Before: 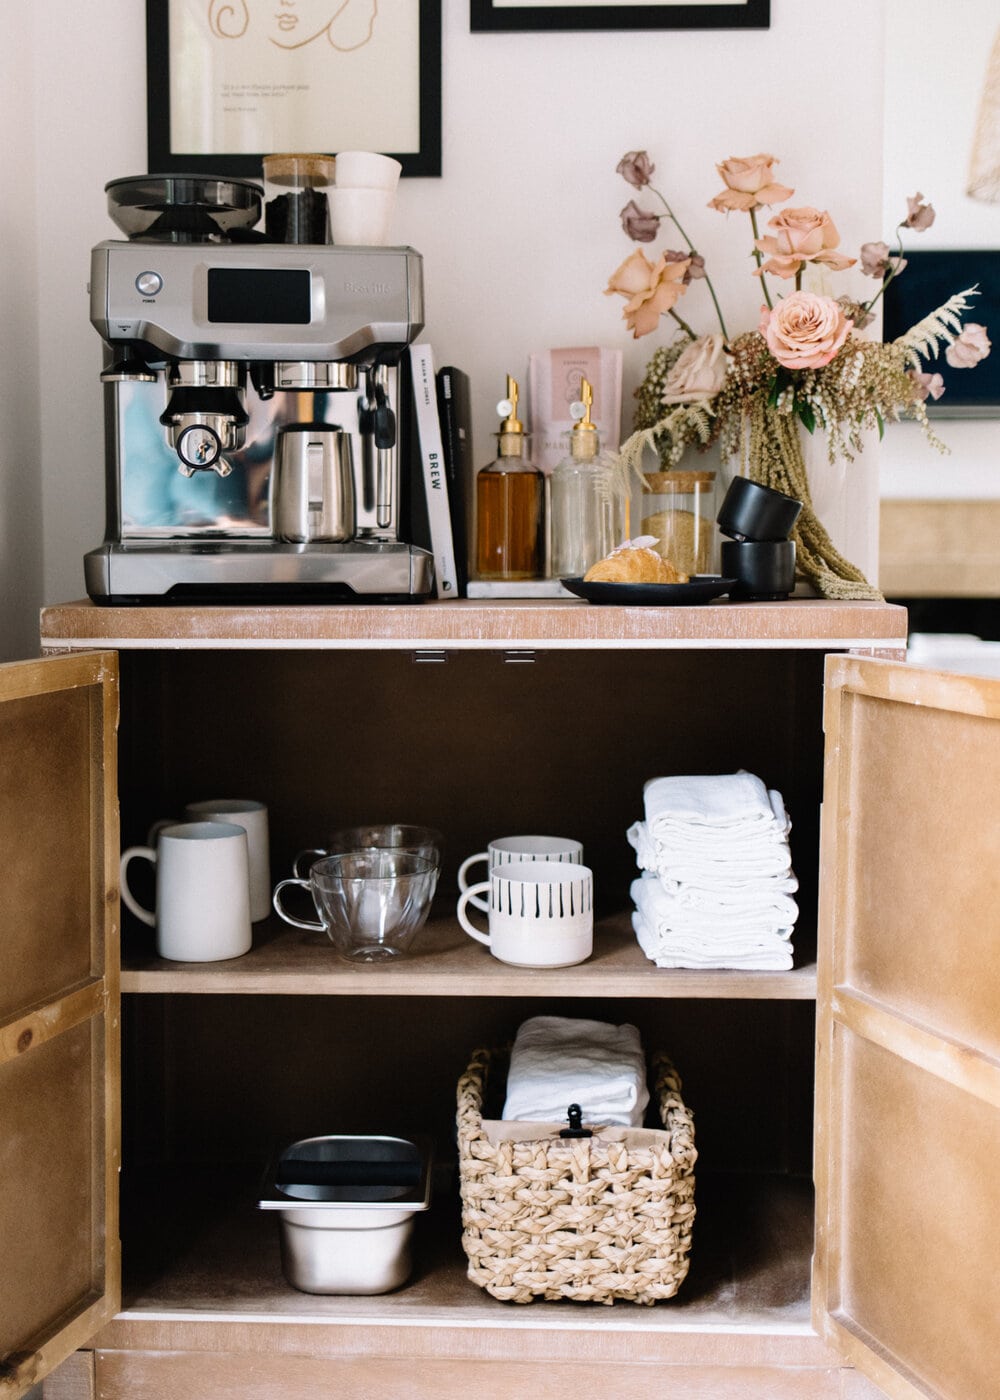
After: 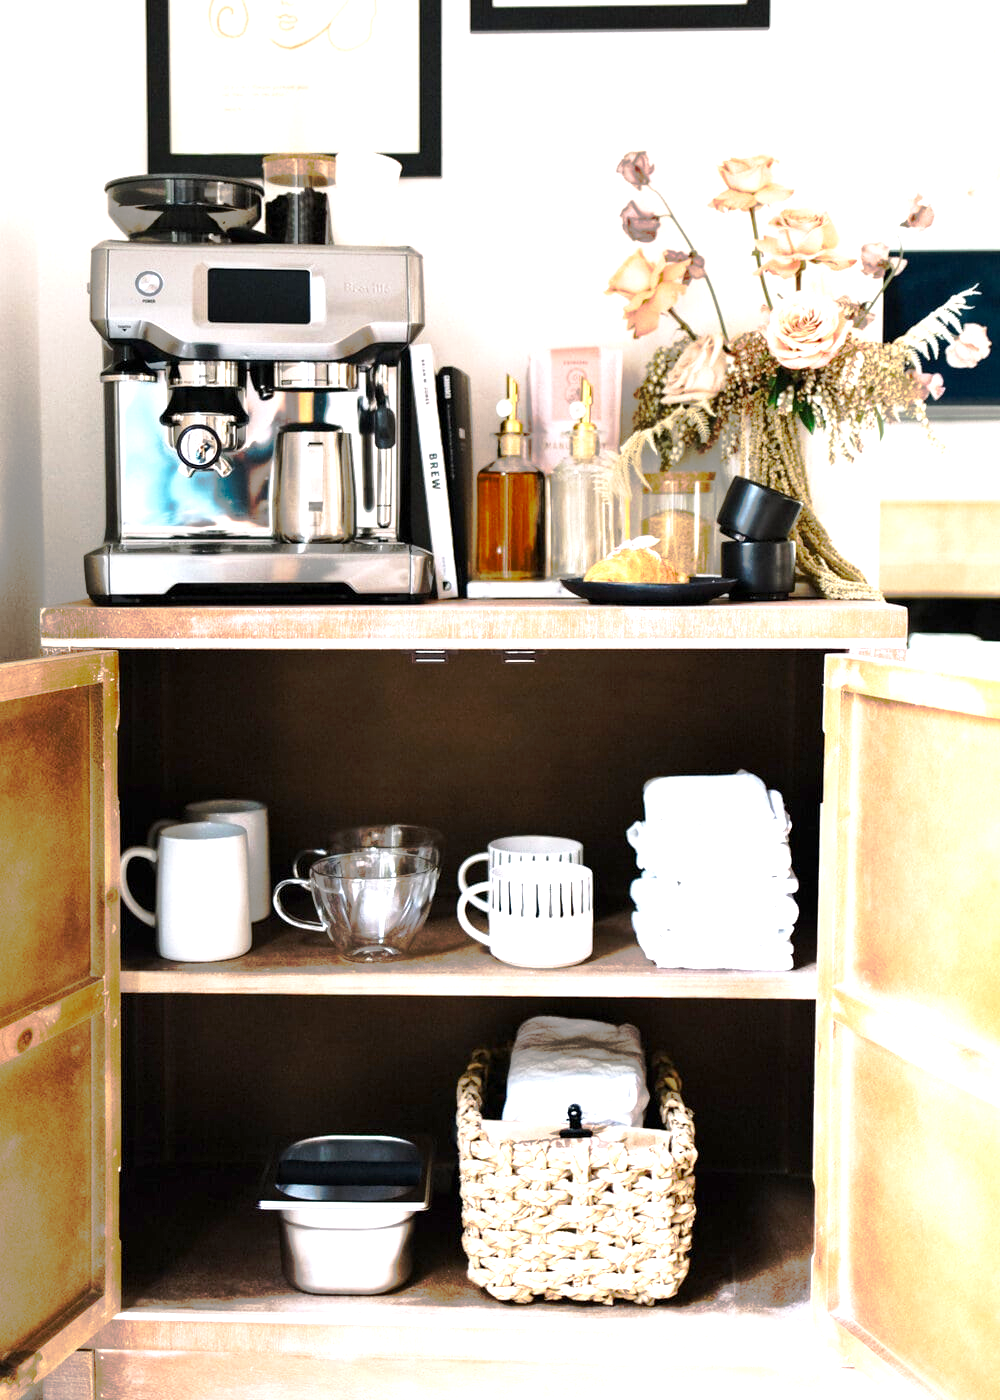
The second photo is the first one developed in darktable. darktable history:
exposure: black level correction 0.001, exposure 1.116 EV, compensate highlight preservation false
tone curve: curves: ch0 [(0, 0) (0.003, 0.005) (0.011, 0.012) (0.025, 0.026) (0.044, 0.046) (0.069, 0.071) (0.1, 0.098) (0.136, 0.135) (0.177, 0.178) (0.224, 0.217) (0.277, 0.274) (0.335, 0.335) (0.399, 0.442) (0.468, 0.543) (0.543, 0.6) (0.623, 0.628) (0.709, 0.679) (0.801, 0.782) (0.898, 0.904) (1, 1)], preserve colors none
